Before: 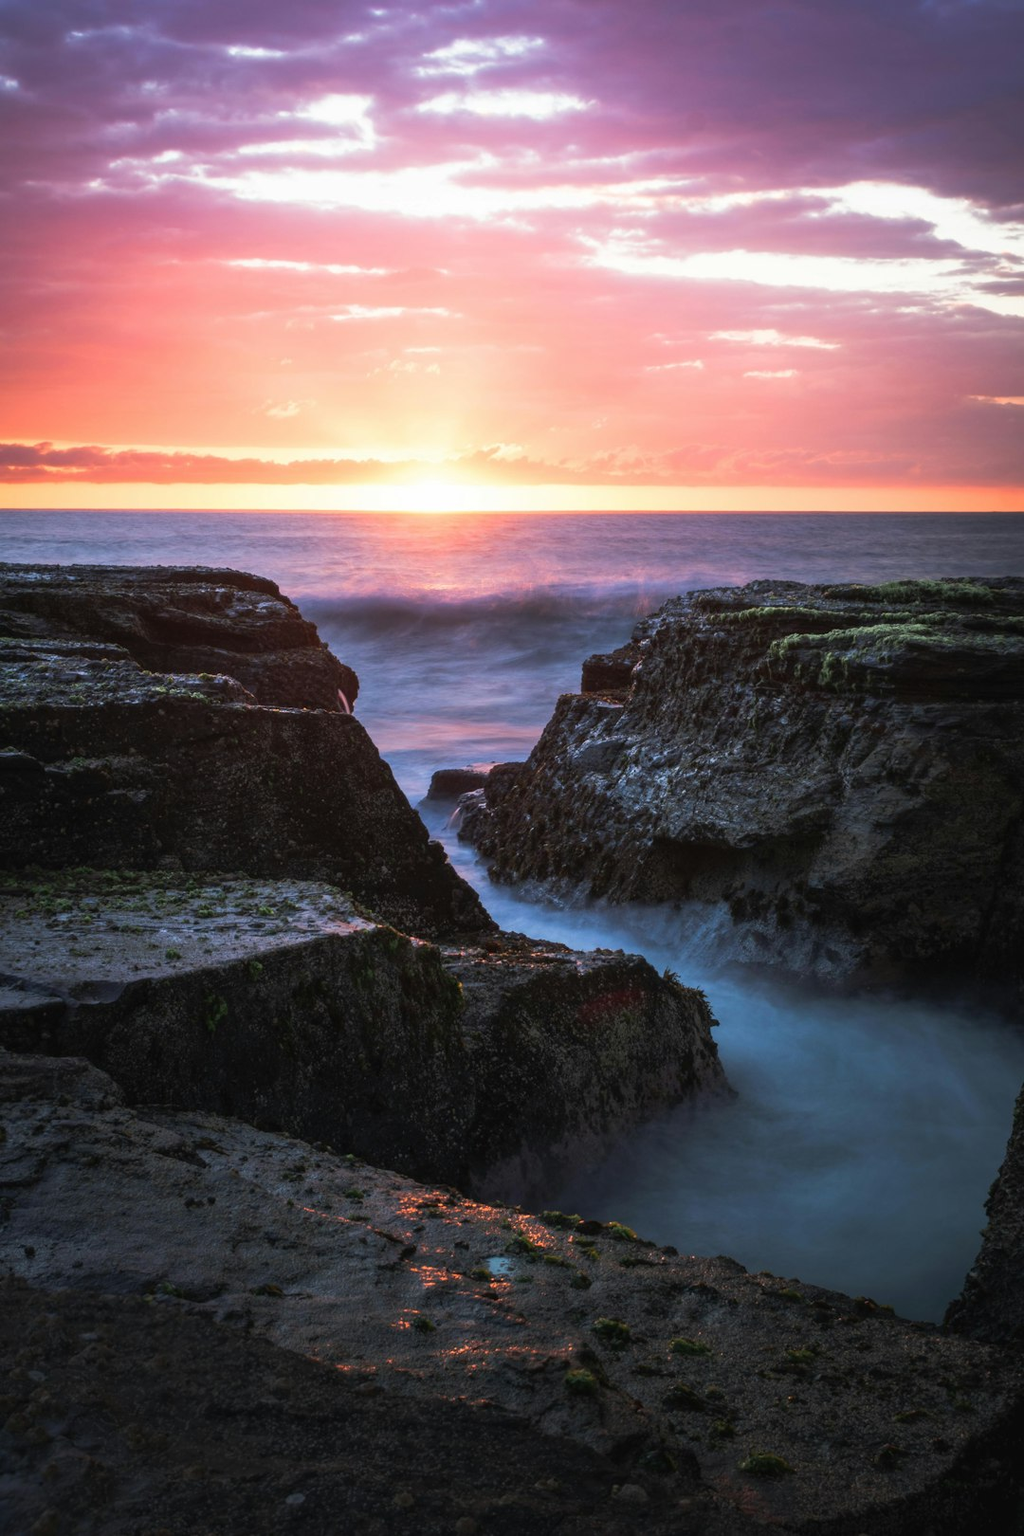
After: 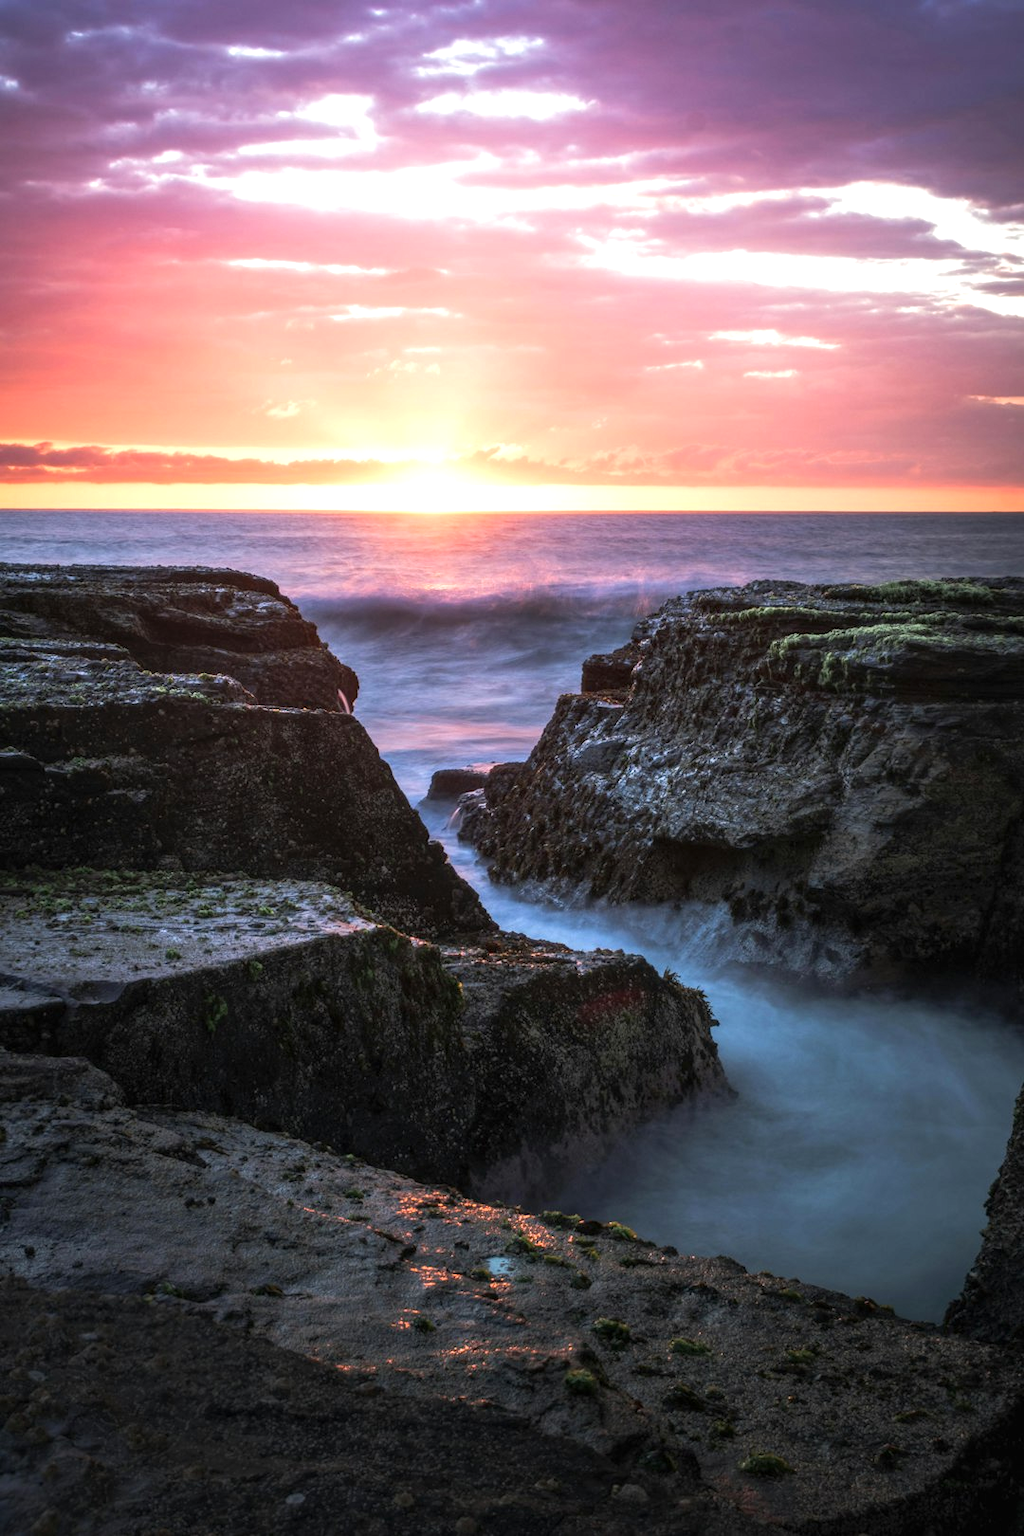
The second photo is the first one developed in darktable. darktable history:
exposure: exposure 0.262 EV, compensate highlight preservation false
local contrast: detail 130%
